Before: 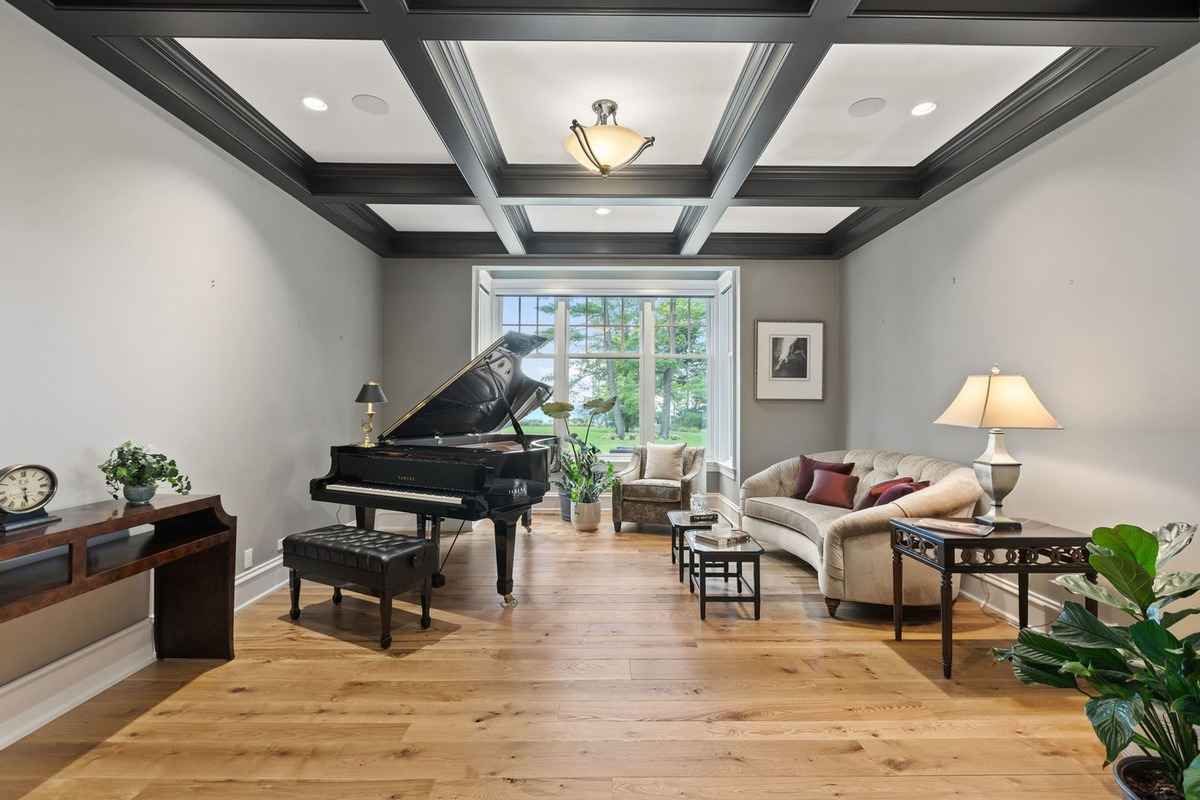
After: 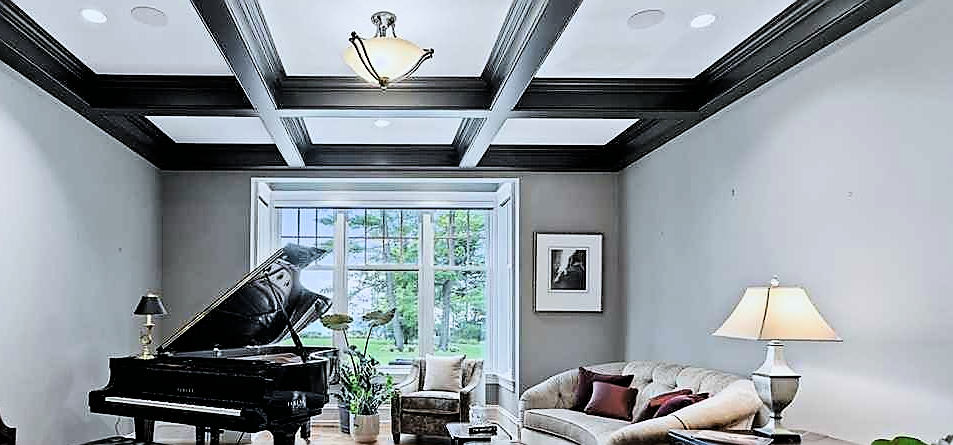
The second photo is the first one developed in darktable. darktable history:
filmic rgb: black relative exposure -4.03 EV, white relative exposure 2.98 EV, hardness 3.01, contrast 1.493
crop: left 18.429%, top 11.075%, right 2.149%, bottom 33.188%
sharpen: radius 1.383, amount 1.26, threshold 0.649
color calibration: x 0.37, y 0.382, temperature 4315.67 K
